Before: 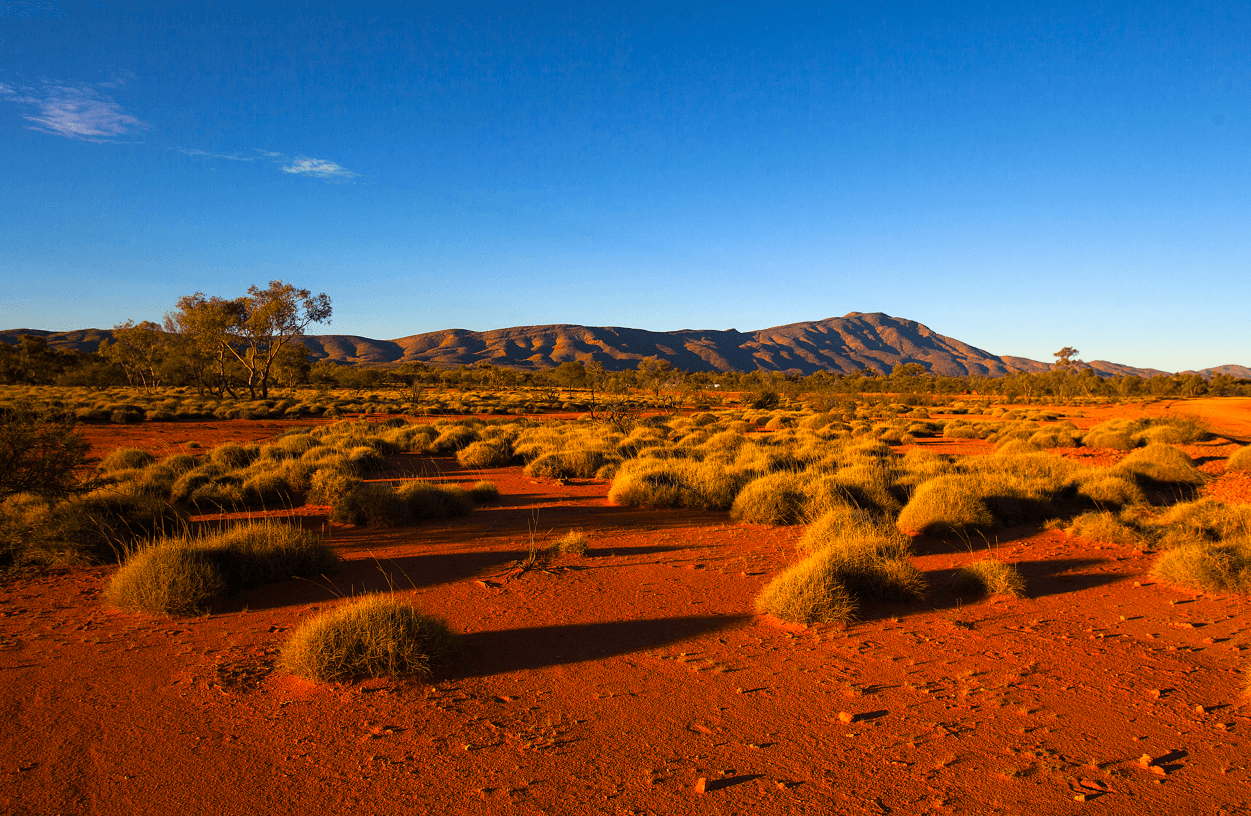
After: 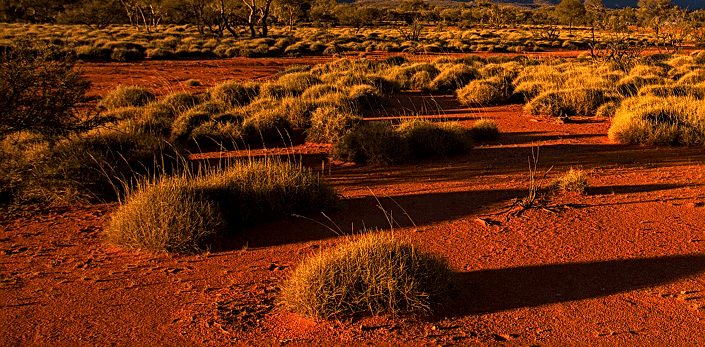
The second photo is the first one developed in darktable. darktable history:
local contrast: on, module defaults
crop: top 44.483%, right 43.593%, bottom 12.892%
sharpen: on, module defaults
